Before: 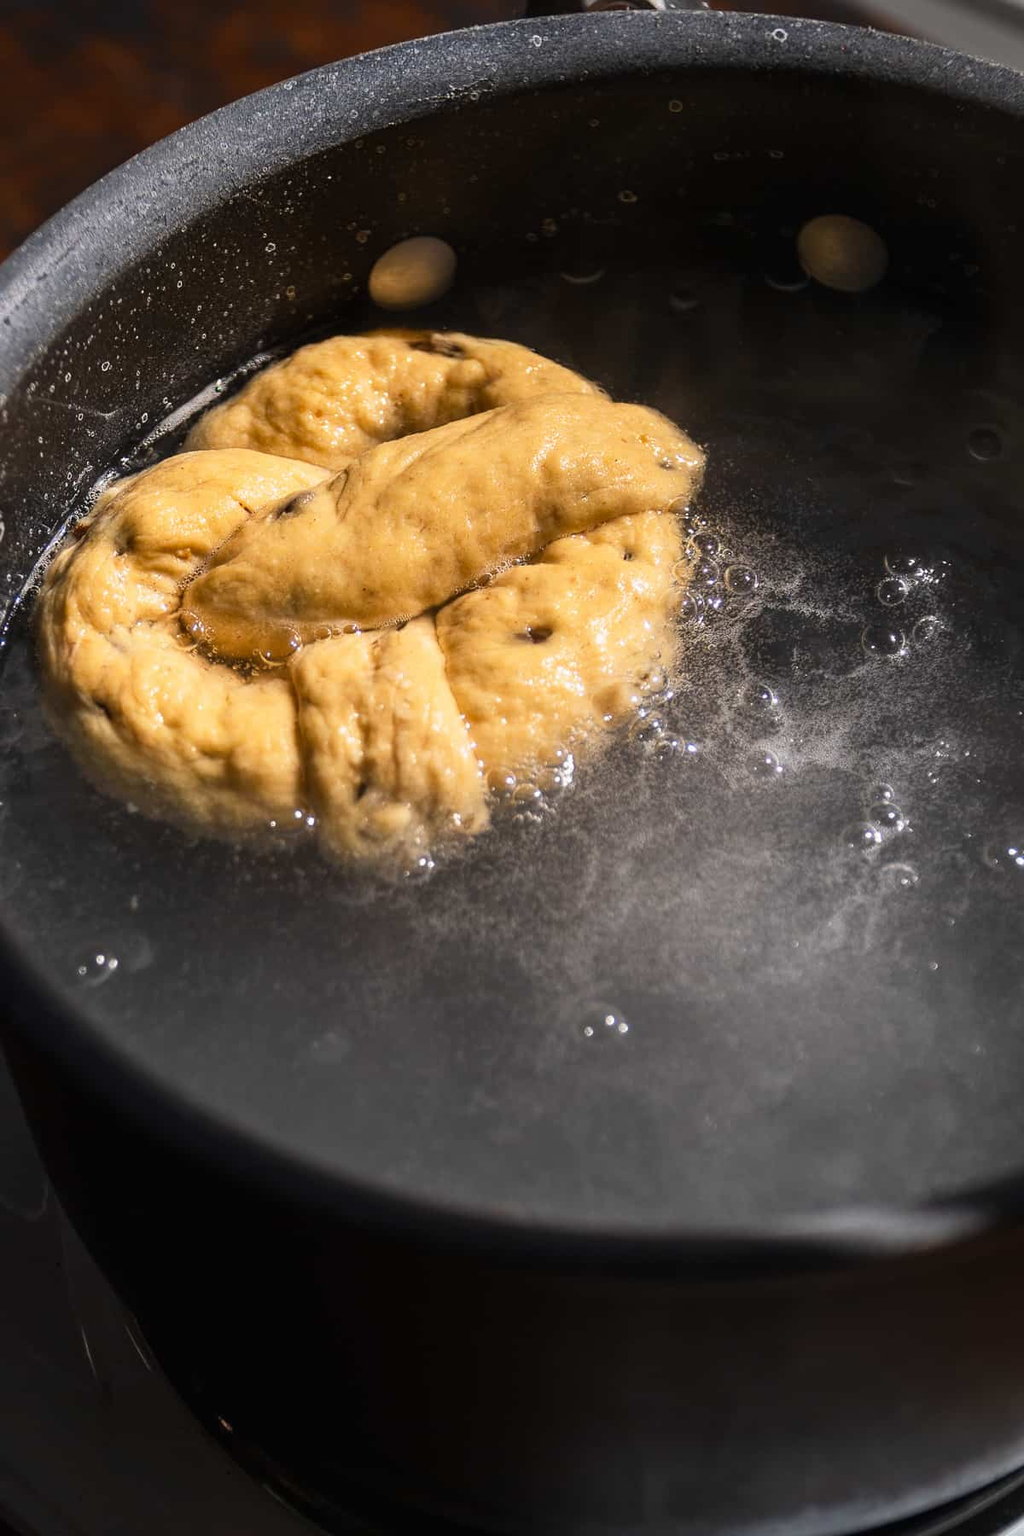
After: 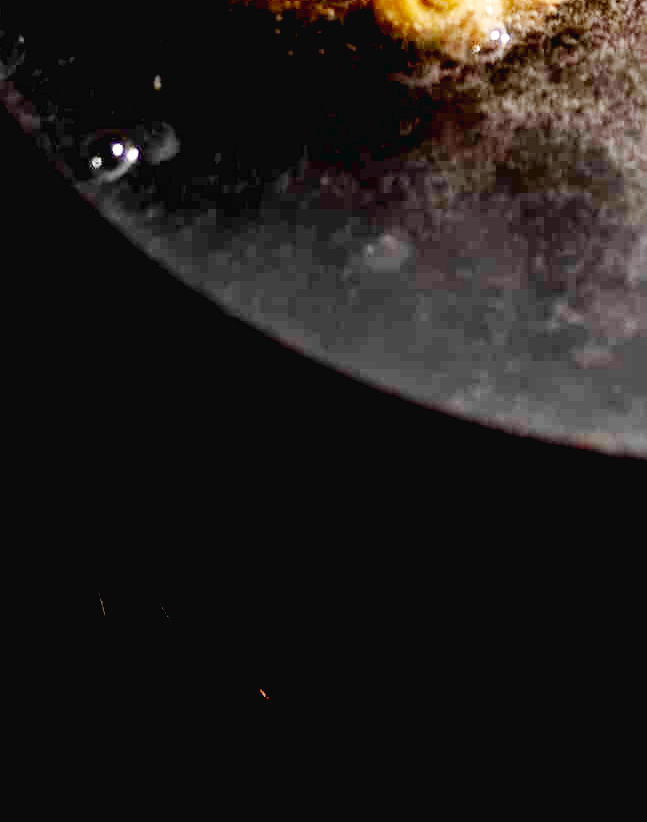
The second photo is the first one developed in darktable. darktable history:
base curve: curves: ch0 [(0, 0.003) (0.001, 0.002) (0.006, 0.004) (0.02, 0.022) (0.048, 0.086) (0.094, 0.234) (0.162, 0.431) (0.258, 0.629) (0.385, 0.8) (0.548, 0.918) (0.751, 0.988) (1, 1)], preserve colors none
exposure: black level correction 0.041, exposure 0.499 EV, compensate highlight preservation false
crop and rotate: top 54.192%, right 46.071%, bottom 0.109%
